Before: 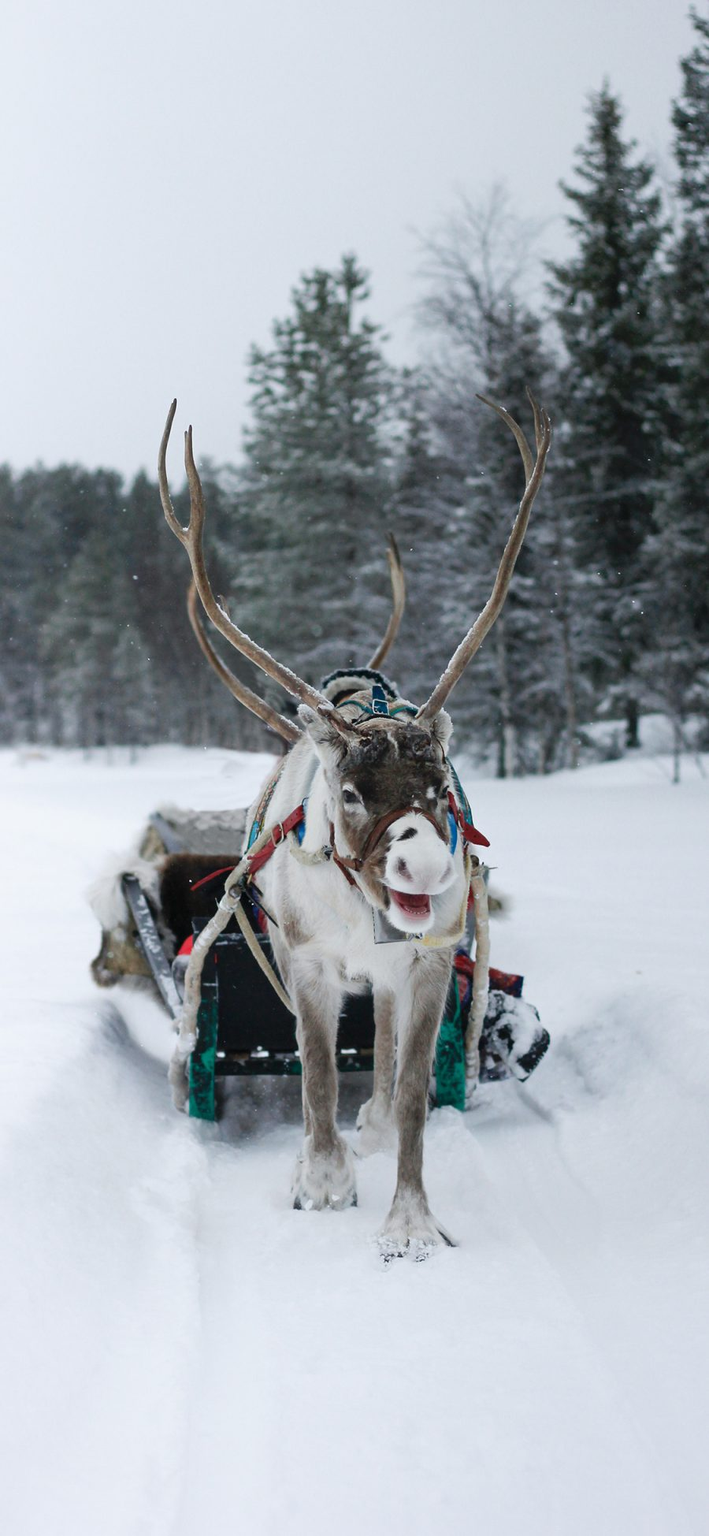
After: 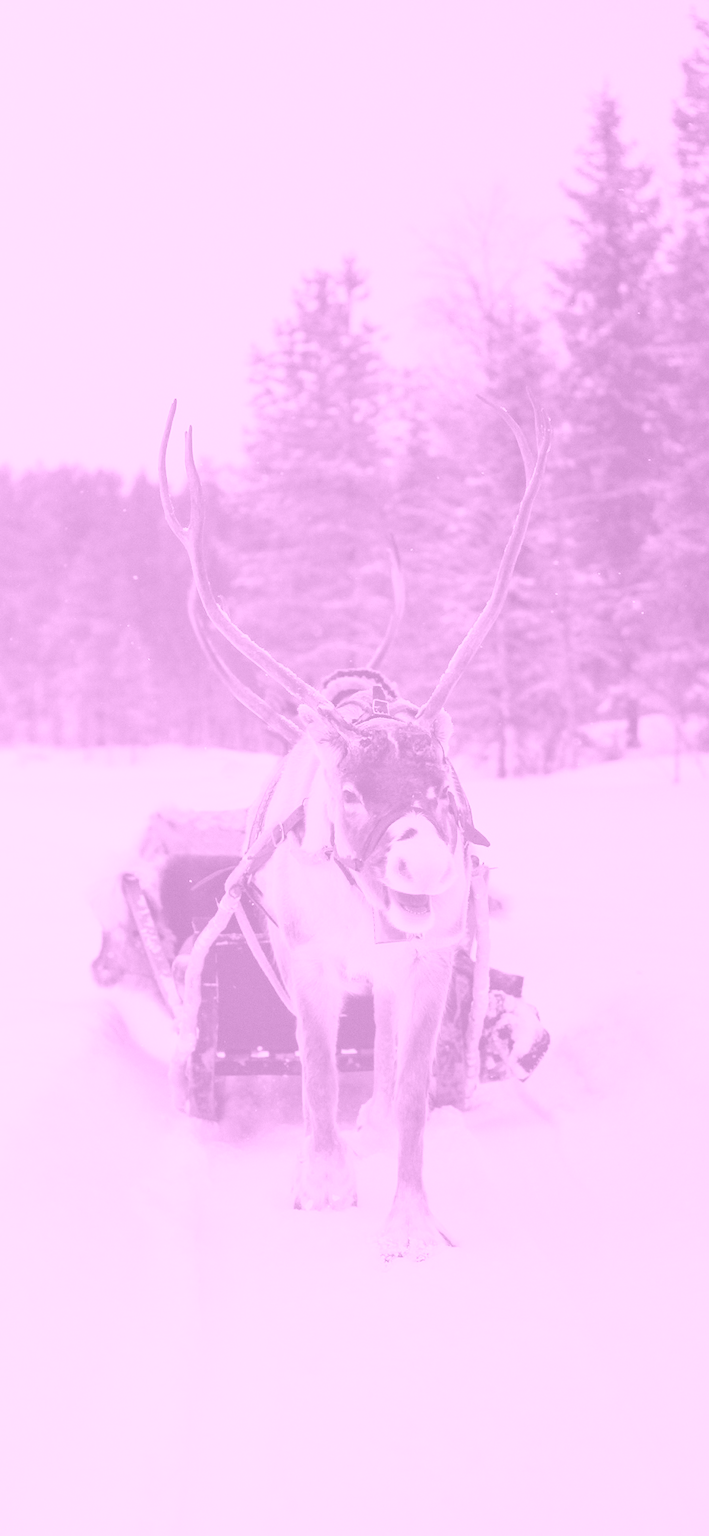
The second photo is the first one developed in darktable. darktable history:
color balance rgb: linear chroma grading › global chroma 25%, perceptual saturation grading › global saturation 50%
color balance: lift [1, 0.998, 1.001, 1.002], gamma [1, 1.02, 1, 0.98], gain [1, 1.02, 1.003, 0.98]
grain: coarseness 0.09 ISO, strength 10%
colorize: hue 331.2°, saturation 75%, source mix 30.28%, lightness 70.52%, version 1
